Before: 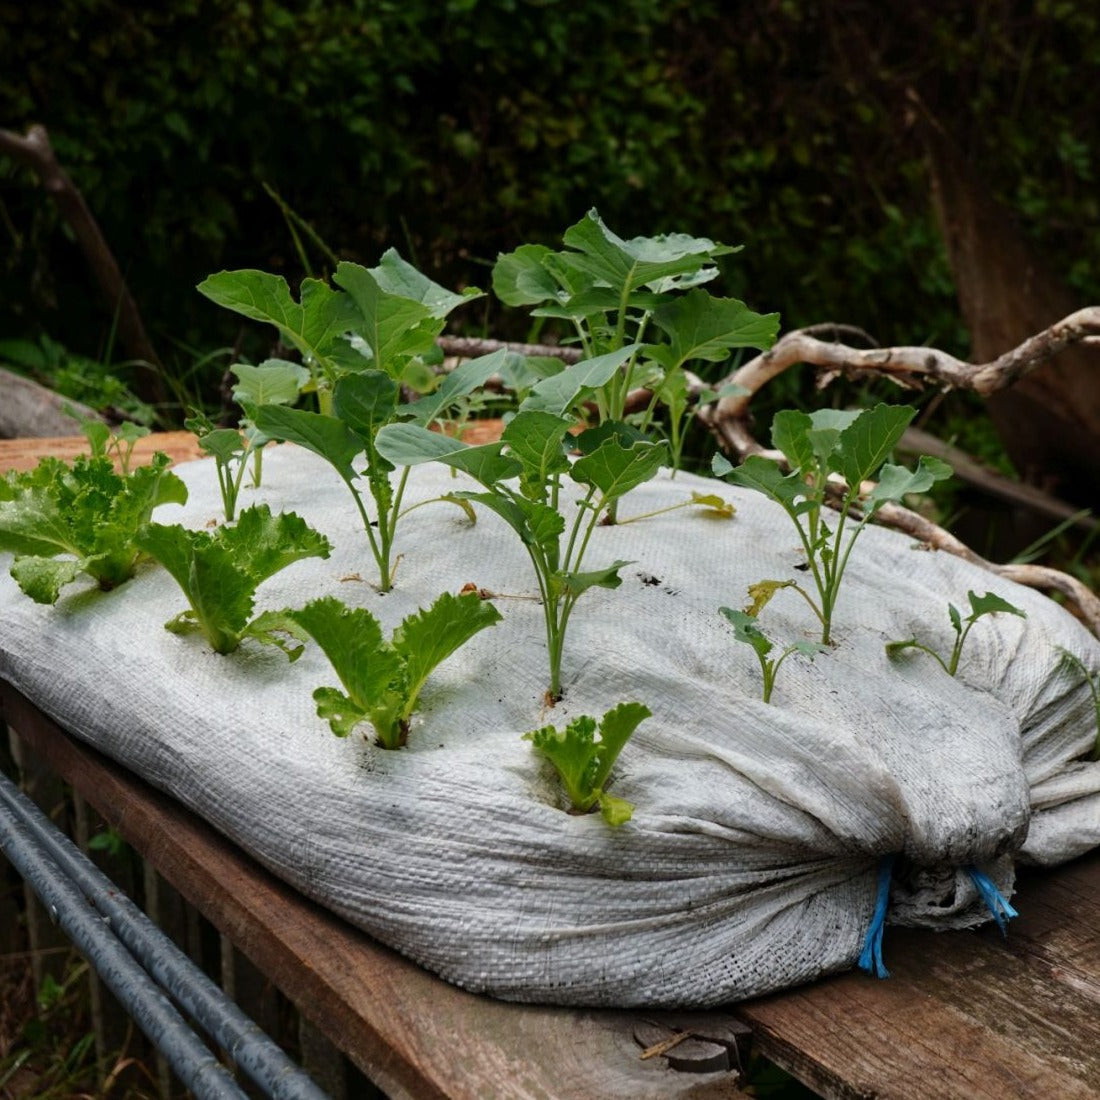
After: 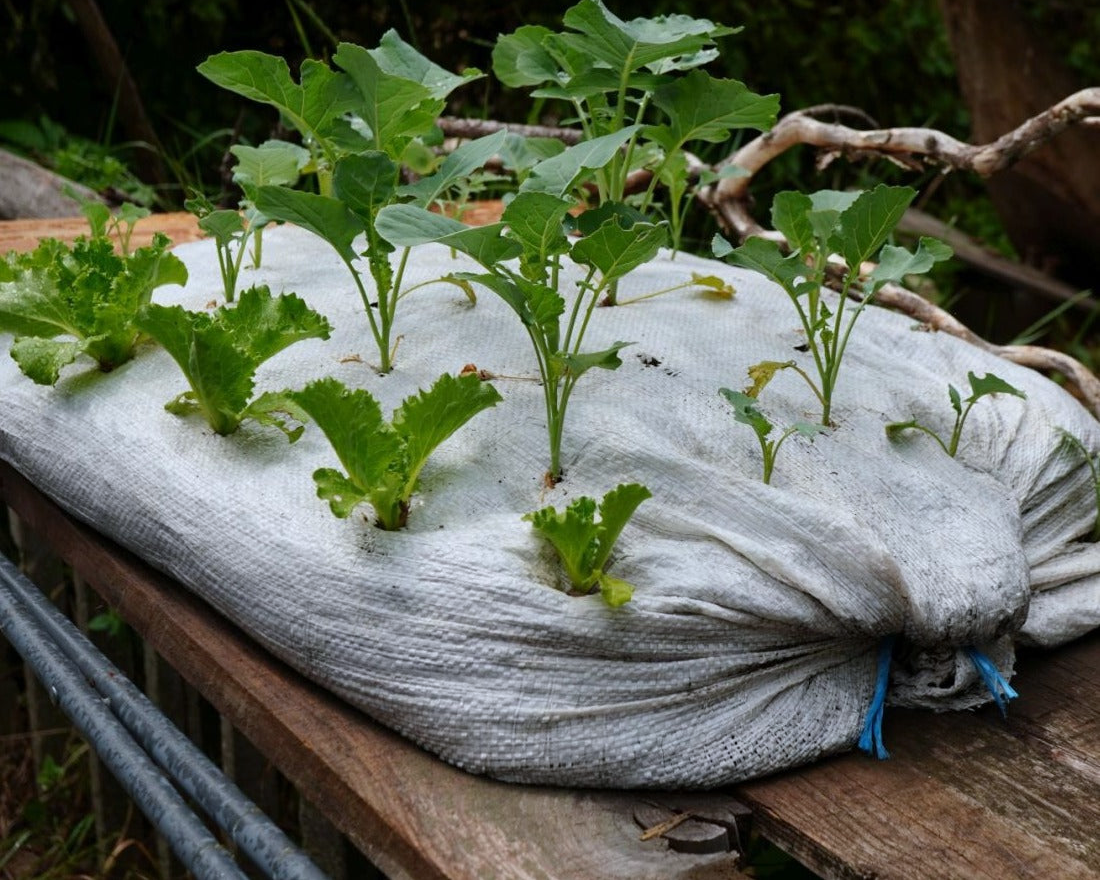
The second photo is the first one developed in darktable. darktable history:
crop and rotate: top 19.998%
white balance: red 0.976, blue 1.04
